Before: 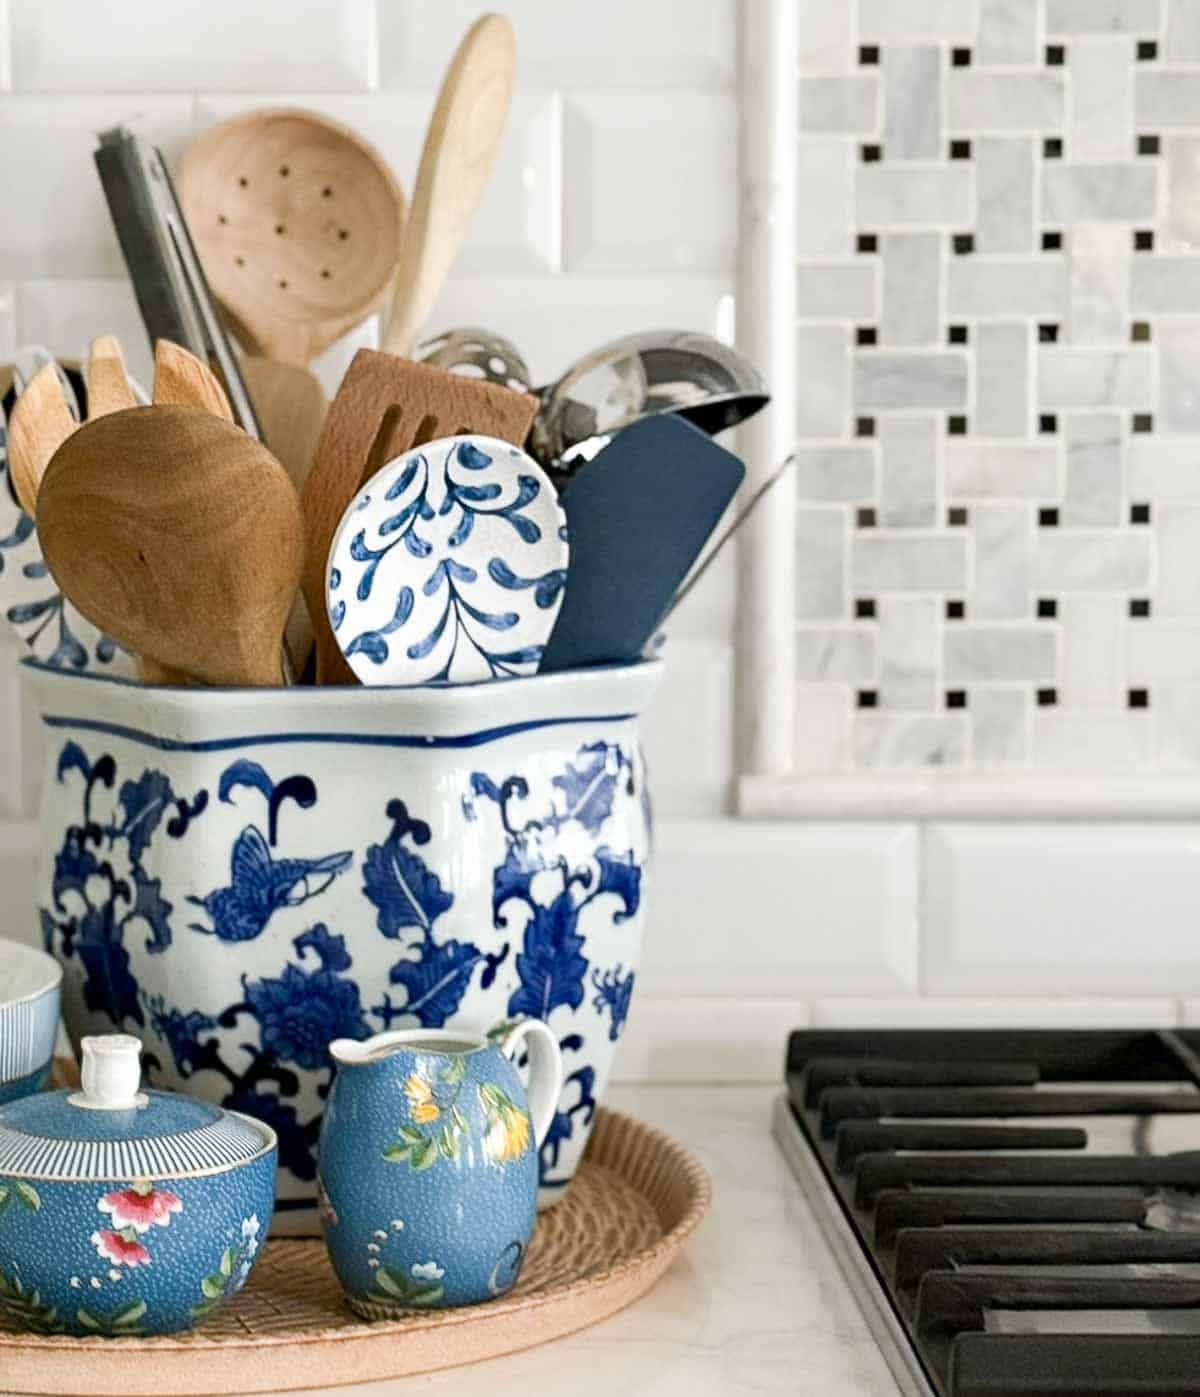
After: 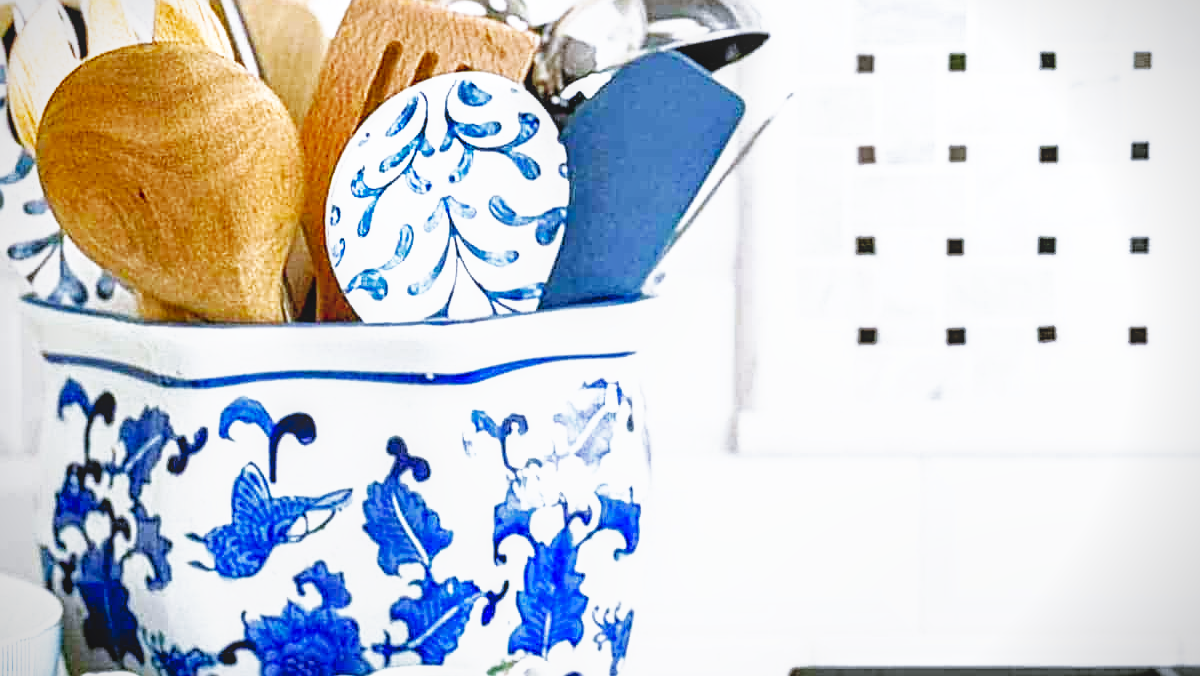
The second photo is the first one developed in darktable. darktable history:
base curve: curves: ch0 [(0, 0) (0.007, 0.004) (0.027, 0.03) (0.046, 0.07) (0.207, 0.54) (0.442, 0.872) (0.673, 0.972) (1, 1)], preserve colors none
local contrast: detail 110%
exposure: black level correction 0.001, exposure 0.5 EV, compensate exposure bias true, compensate highlight preservation false
crop and rotate: top 26.056%, bottom 25.543%
white balance: red 0.967, blue 1.119, emerald 0.756
shadows and highlights: on, module defaults
sharpen: on, module defaults
vignetting: fall-off start 88.53%, fall-off radius 44.2%, saturation 0.376, width/height ratio 1.161
